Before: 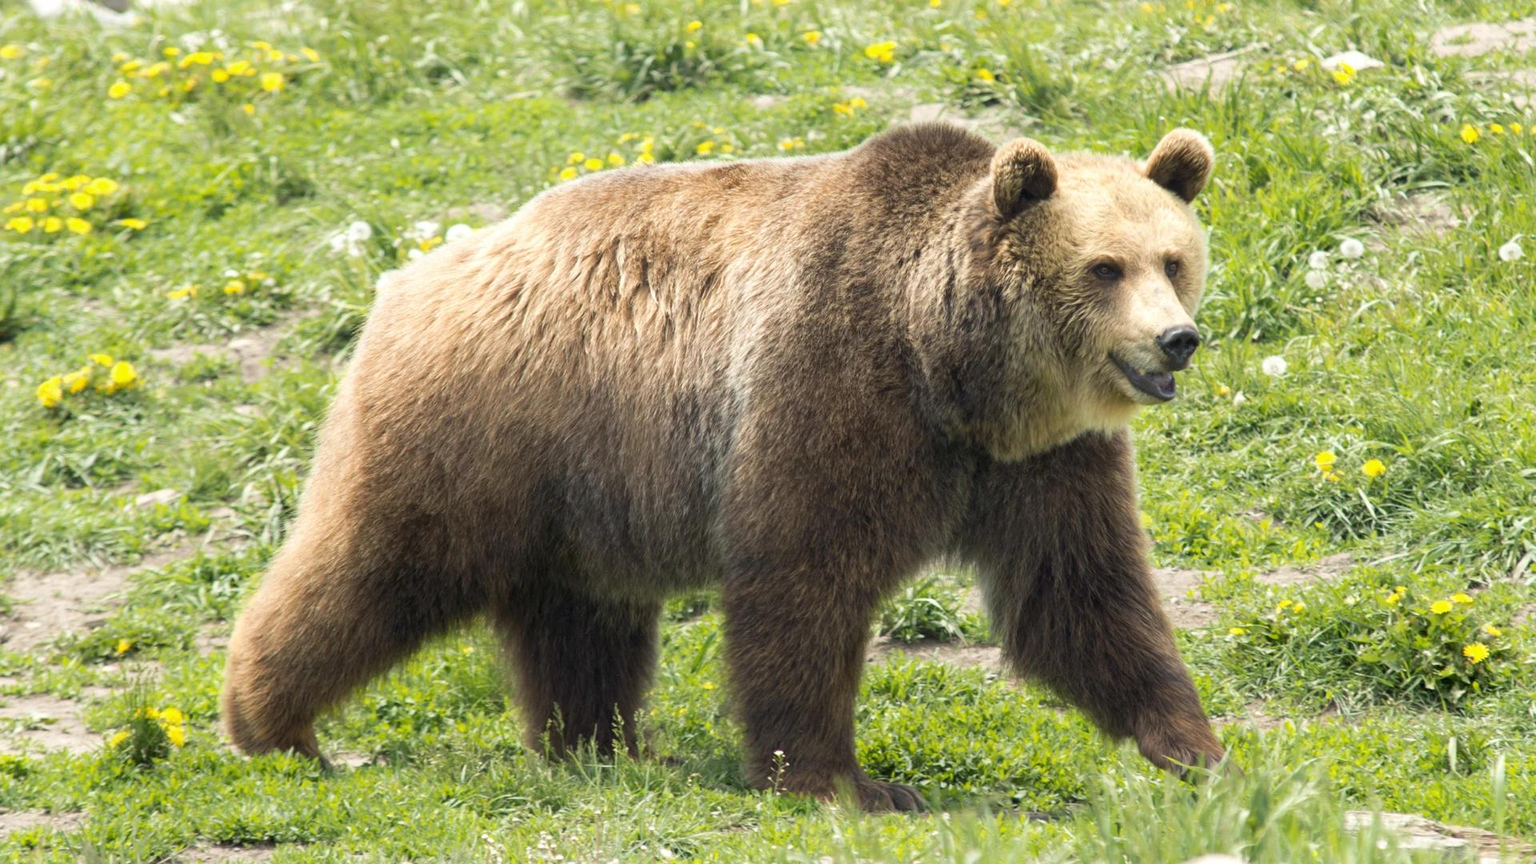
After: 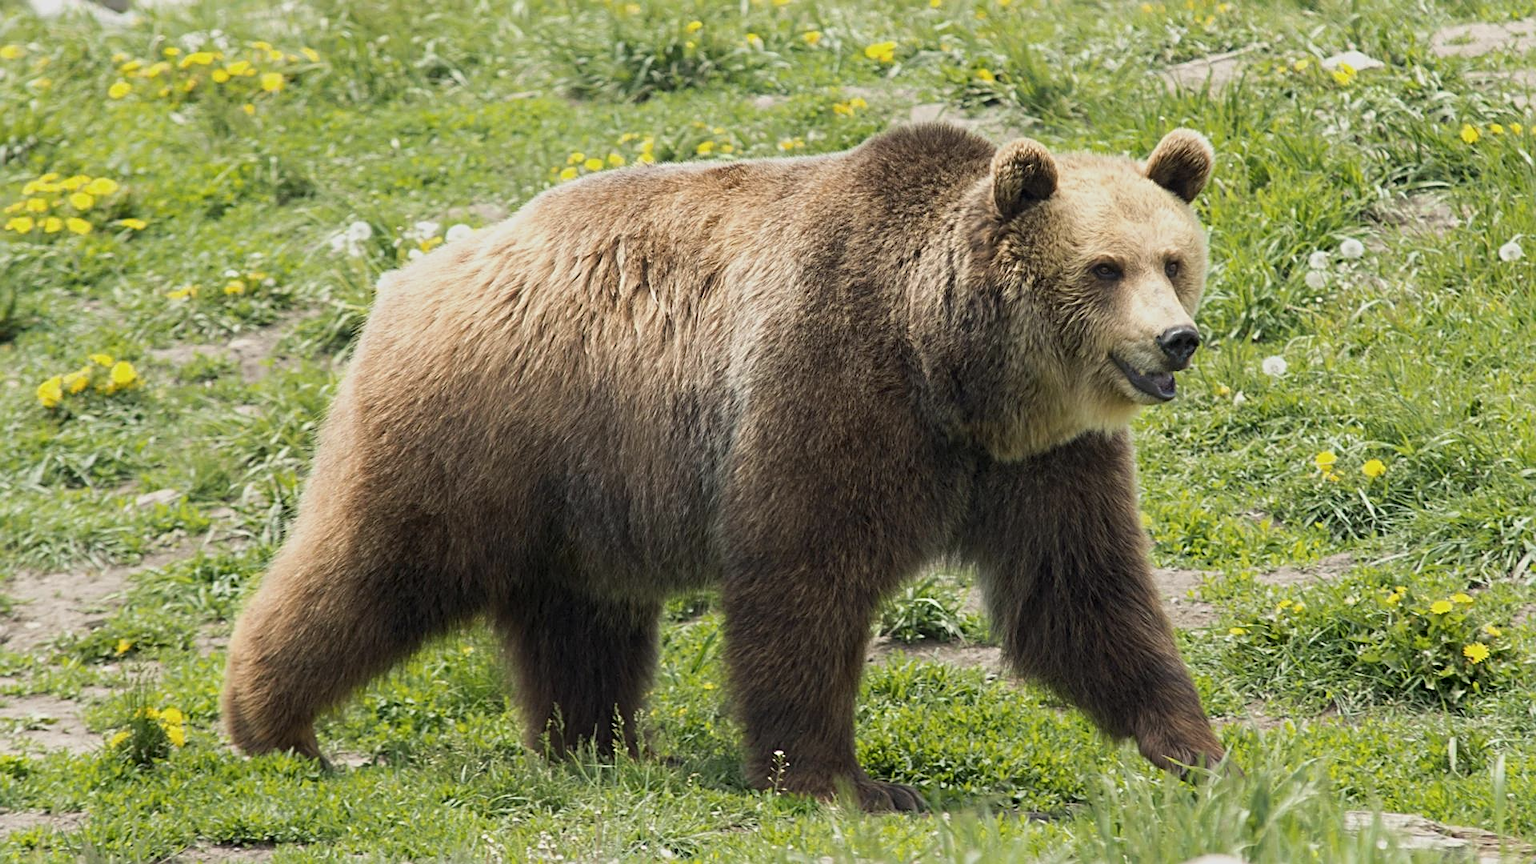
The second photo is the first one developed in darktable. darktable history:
exposure: exposure -0.574 EV, compensate exposure bias true, compensate highlight preservation false
sharpen: radius 2.752
shadows and highlights: shadows -11.77, white point adjustment 4.06, highlights 27.8, highlights color adjustment 39.16%
